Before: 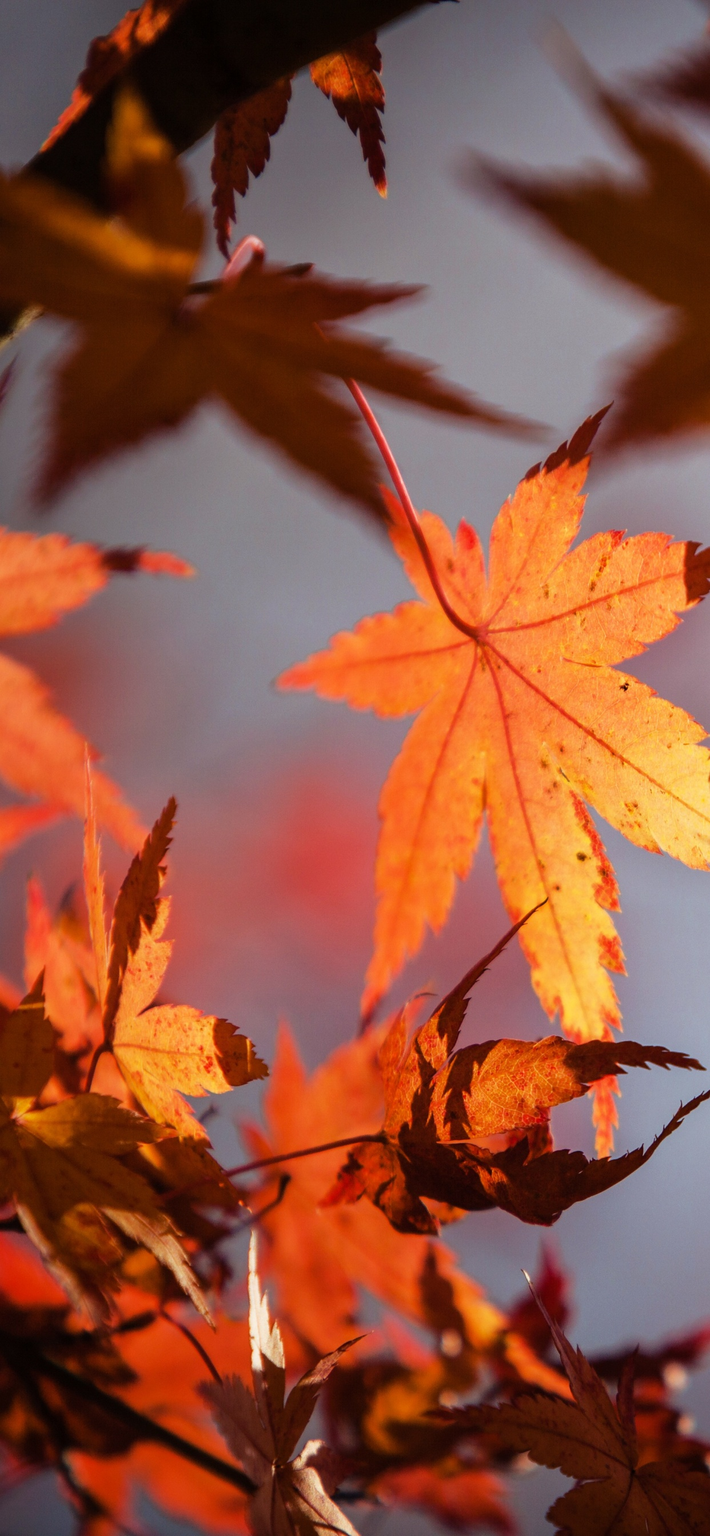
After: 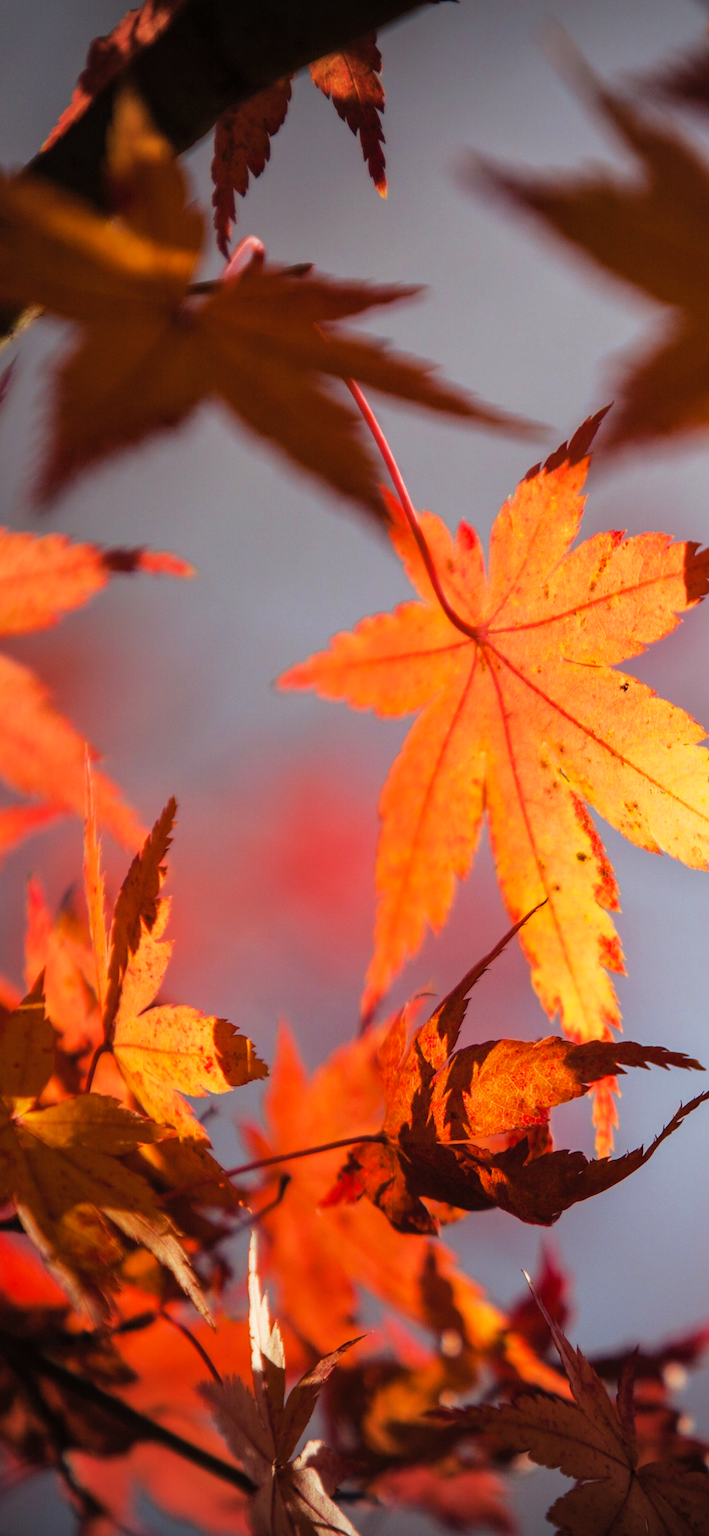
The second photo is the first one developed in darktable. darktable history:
vignetting: fall-off radius 60.92%
contrast brightness saturation: contrast 0.03, brightness 0.06, saturation 0.13
